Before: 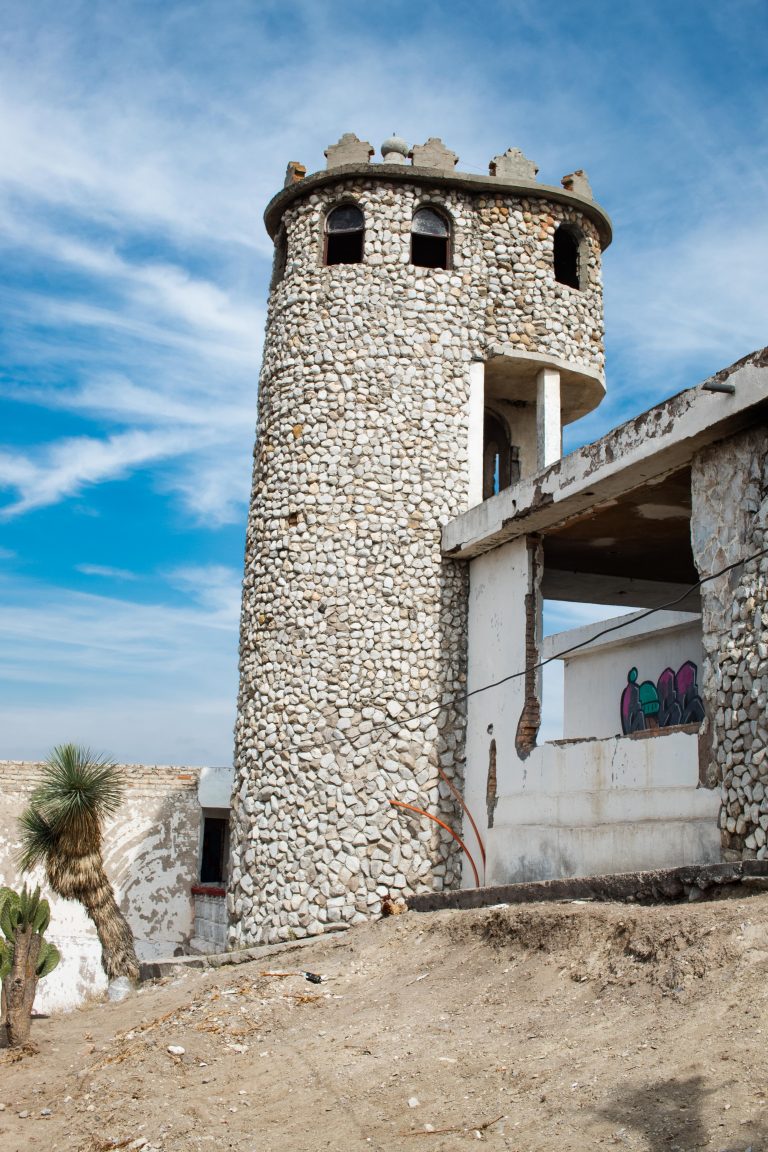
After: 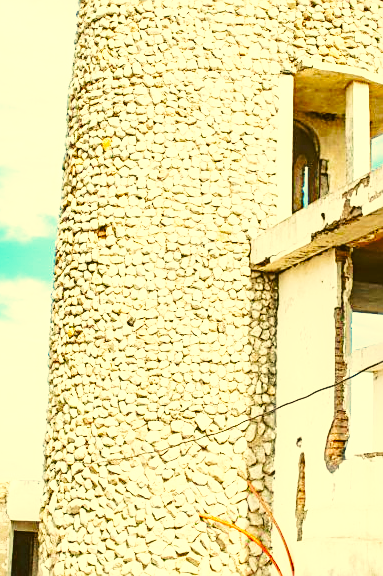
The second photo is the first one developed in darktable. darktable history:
crop: left 25%, top 25%, right 25%, bottom 25%
color balance rgb: perceptual saturation grading › global saturation 25%, perceptual brilliance grading › mid-tones 10%, perceptual brilliance grading › shadows 15%, global vibrance 20%
sharpen: on, module defaults
local contrast: detail 110%
exposure: black level correction 0, exposure 1 EV, compensate exposure bias true, compensate highlight preservation false
base curve: curves: ch0 [(0, 0) (0.032, 0.037) (0.105, 0.228) (0.435, 0.76) (0.856, 0.983) (1, 1)], preserve colors none
color correction: highlights a* 0.162, highlights b* 29.53, shadows a* -0.162, shadows b* 21.09
velvia: strength 21.76%
